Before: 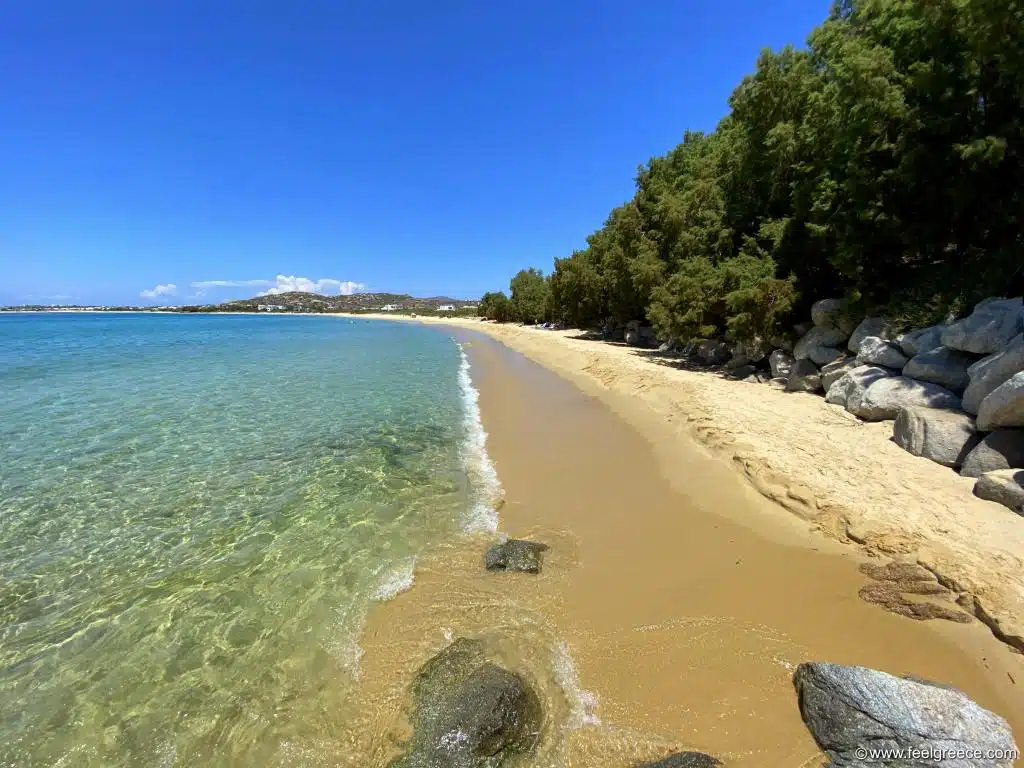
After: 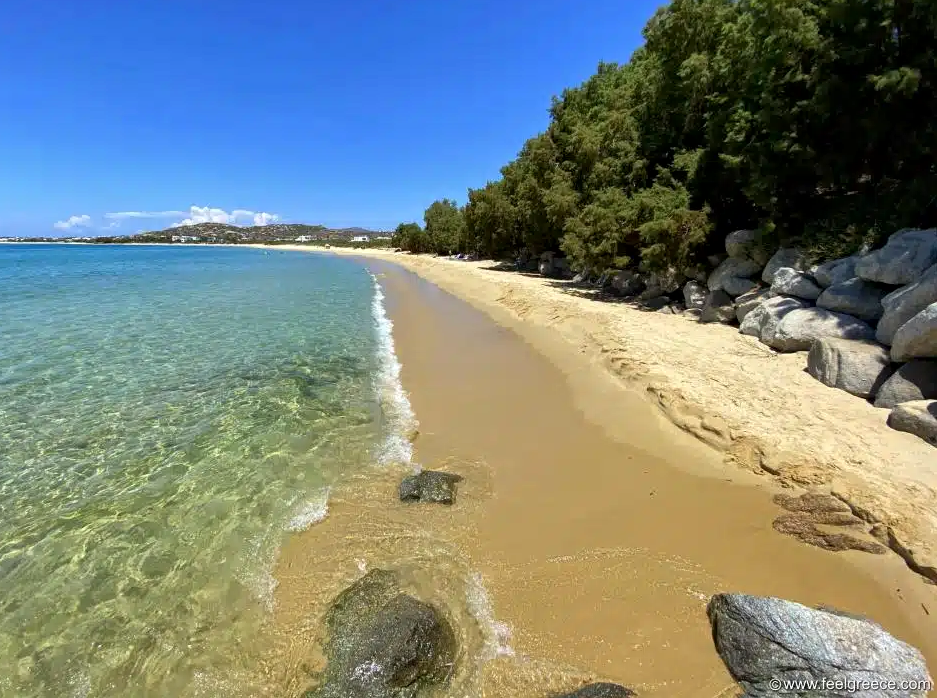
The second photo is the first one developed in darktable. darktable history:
local contrast: mode bilateral grid, contrast 28, coarseness 17, detail 116%, midtone range 0.2
tone equalizer: edges refinement/feathering 500, mask exposure compensation -1.57 EV, preserve details no
crop and rotate: left 8.444%, top 9.113%
